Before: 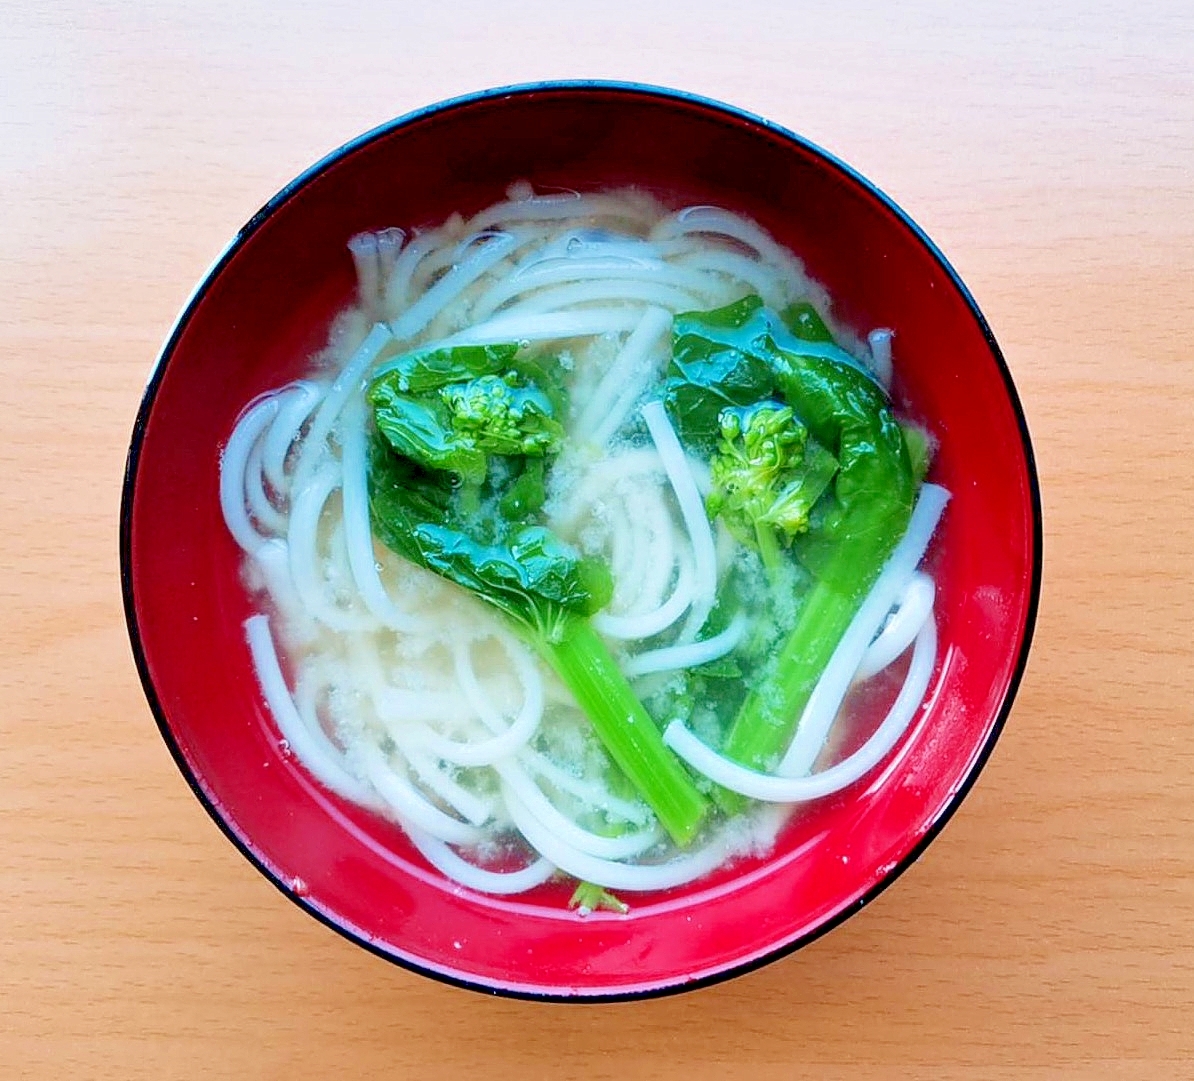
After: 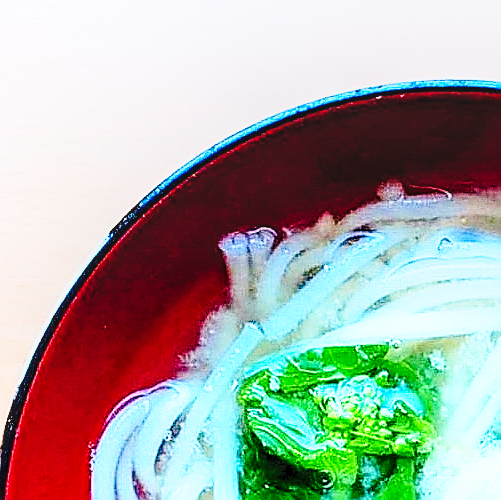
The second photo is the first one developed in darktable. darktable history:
local contrast: detail 130%
sharpen: radius 1.685, amount 1.294
crop and rotate: left 10.817%, top 0.062%, right 47.194%, bottom 53.626%
contrast brightness saturation: contrast 0.2, brightness 0.16, saturation 0.22
base curve: curves: ch0 [(0, 0) (0.04, 0.03) (0.133, 0.232) (0.448, 0.748) (0.843, 0.968) (1, 1)], preserve colors none
